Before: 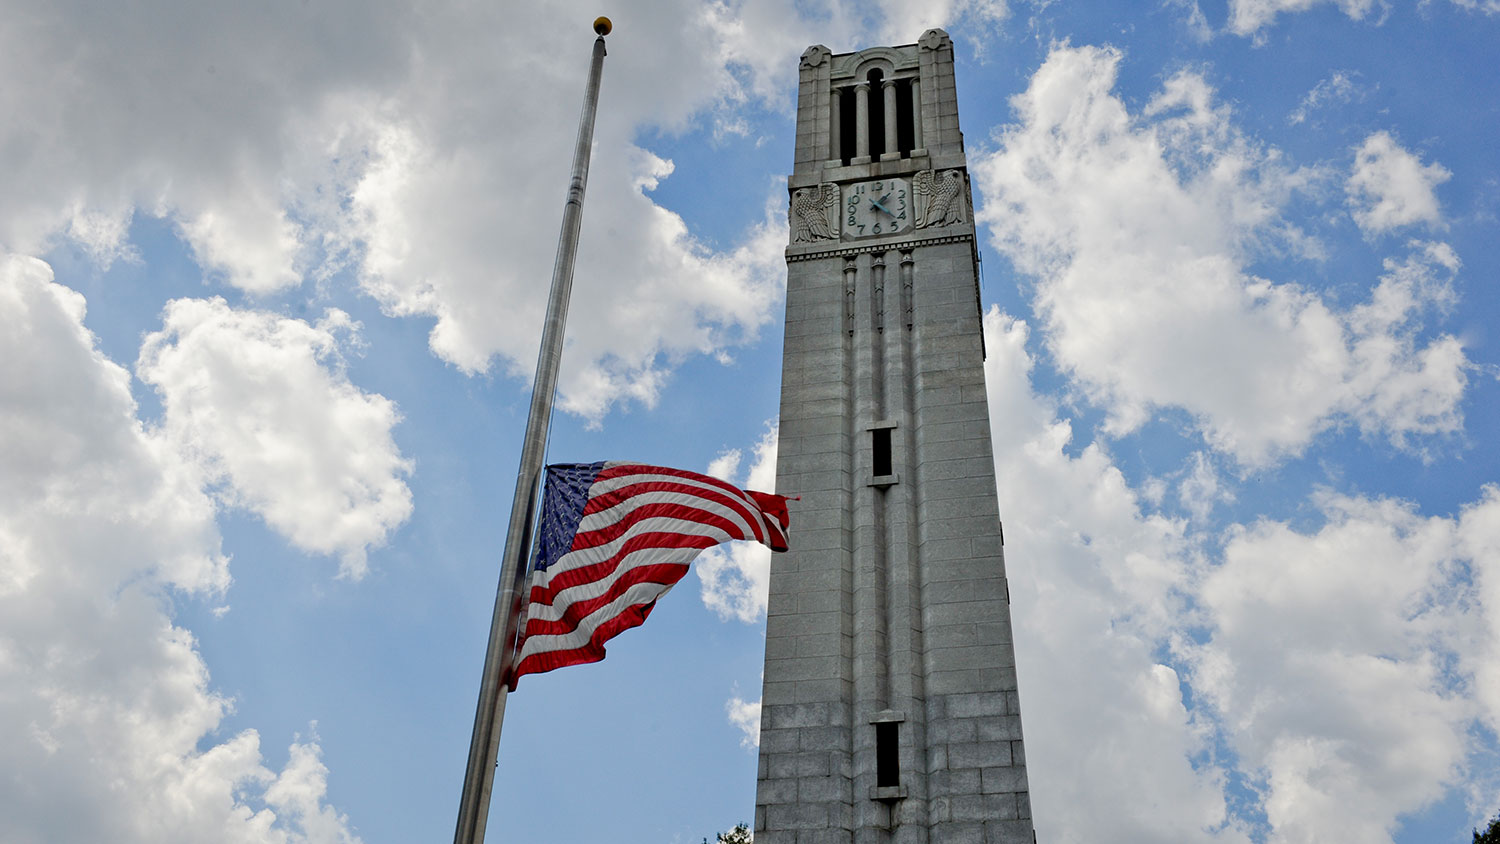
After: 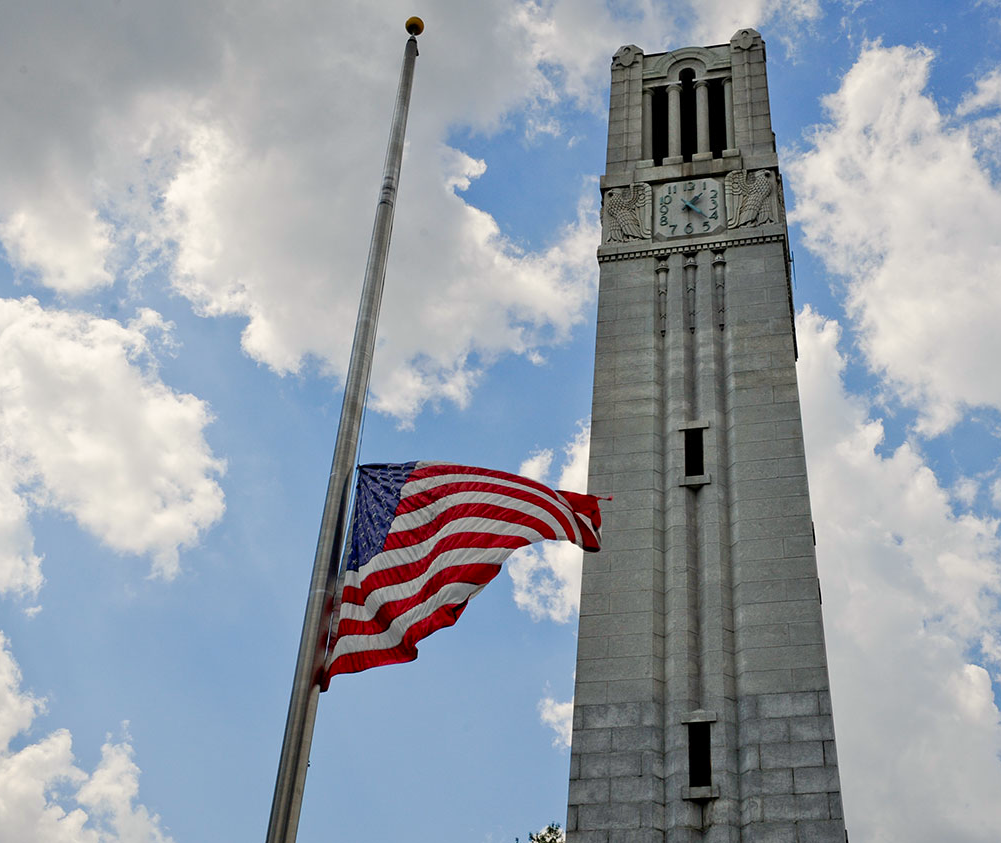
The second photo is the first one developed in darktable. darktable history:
color correction: highlights a* 0.825, highlights b* 2.76, saturation 1.1
crop and rotate: left 12.56%, right 20.706%
